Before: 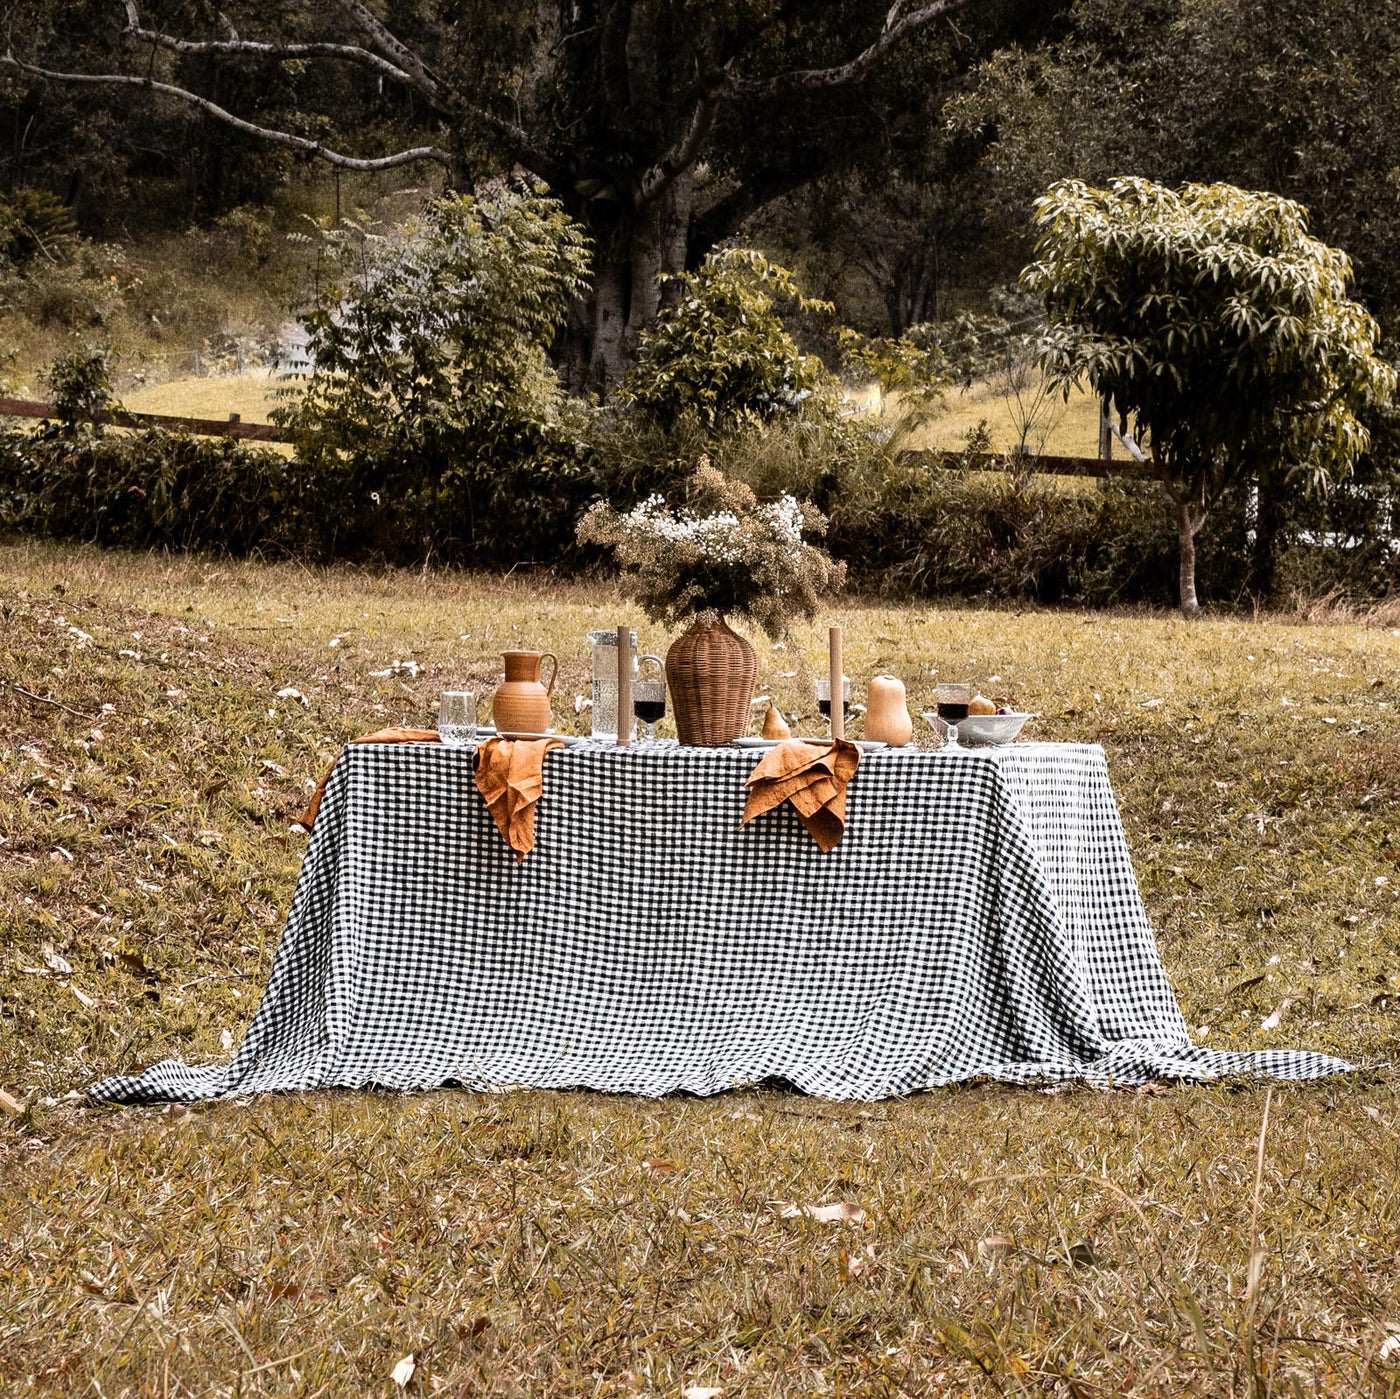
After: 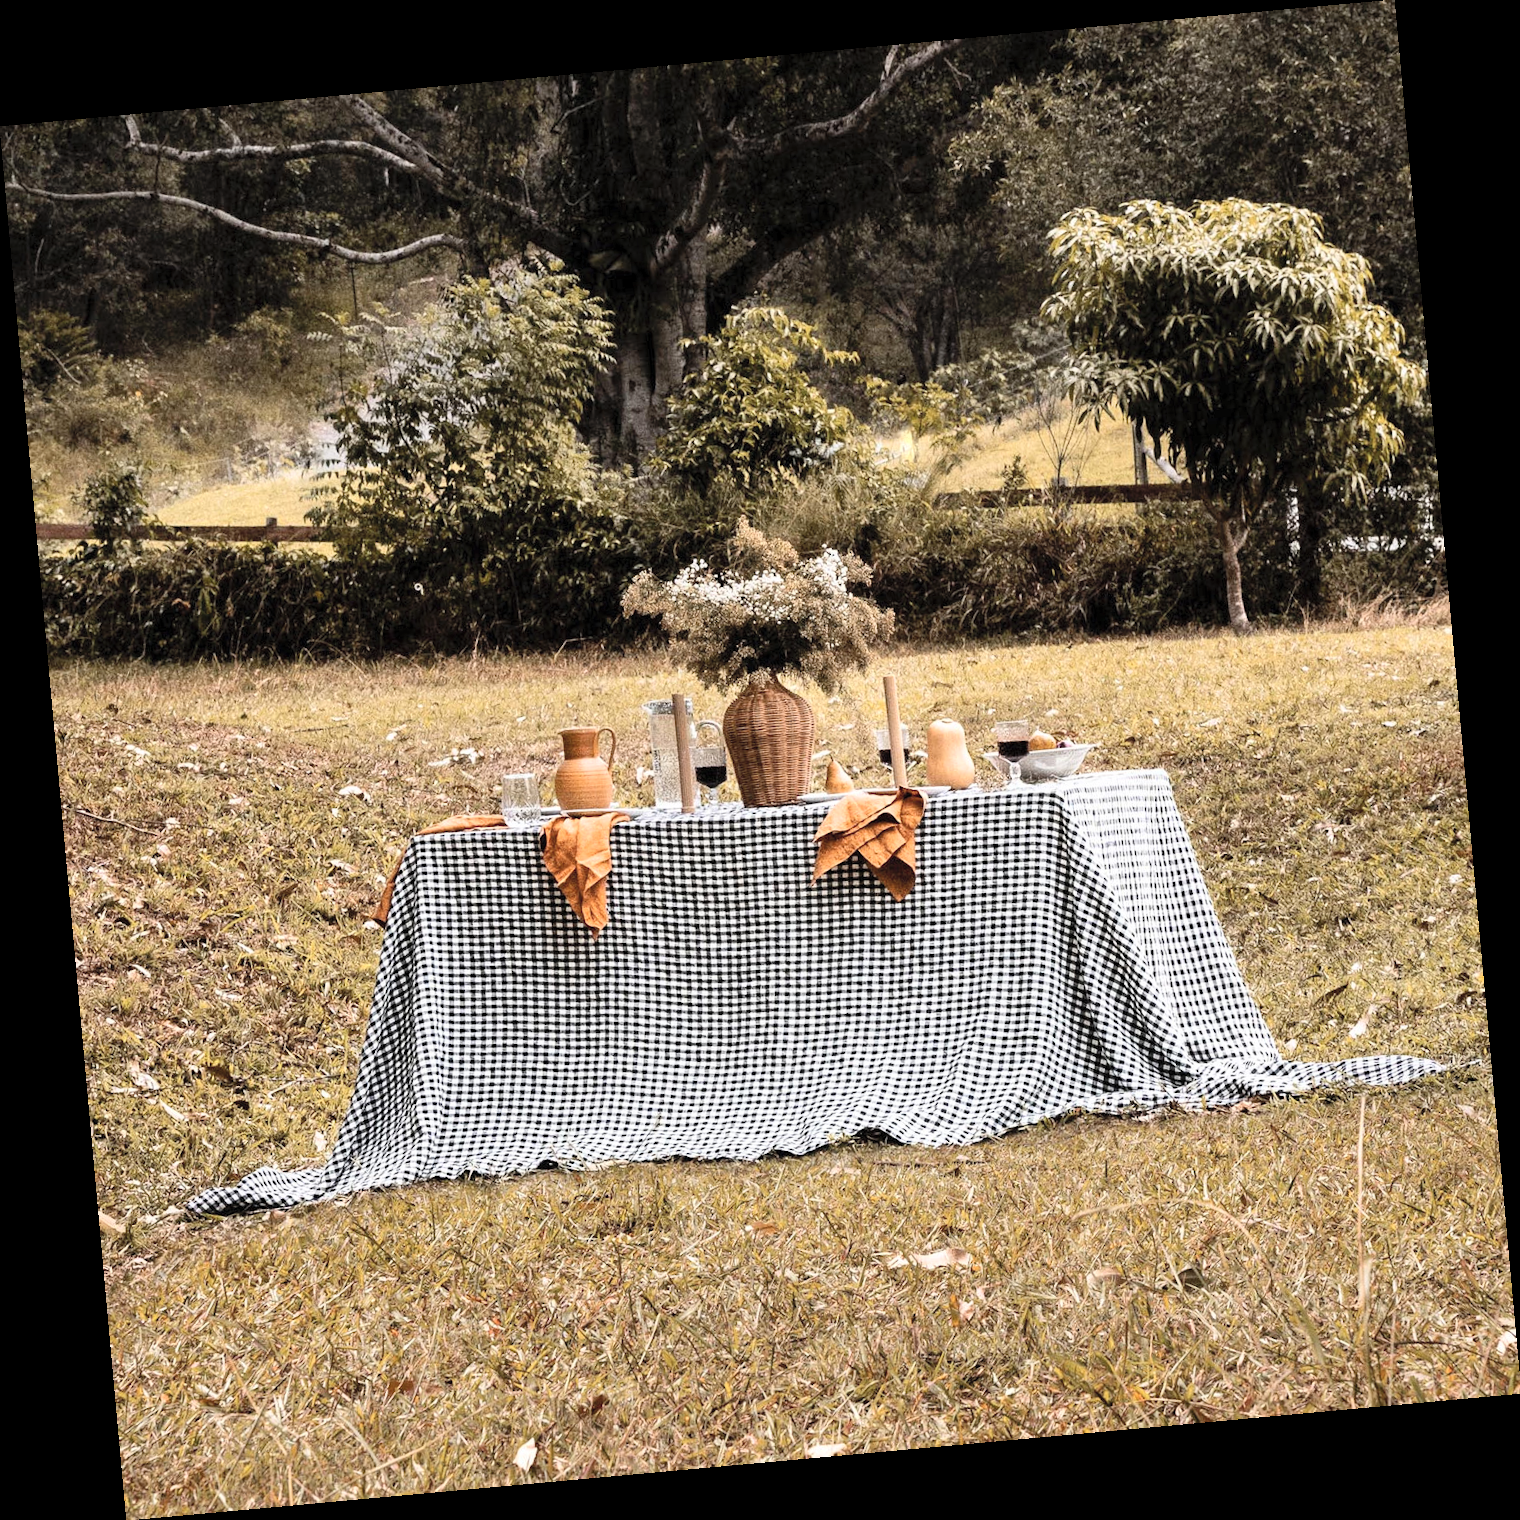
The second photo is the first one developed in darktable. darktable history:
contrast brightness saturation: contrast 0.14, brightness 0.21
rotate and perspective: rotation -5.2°, automatic cropping off
